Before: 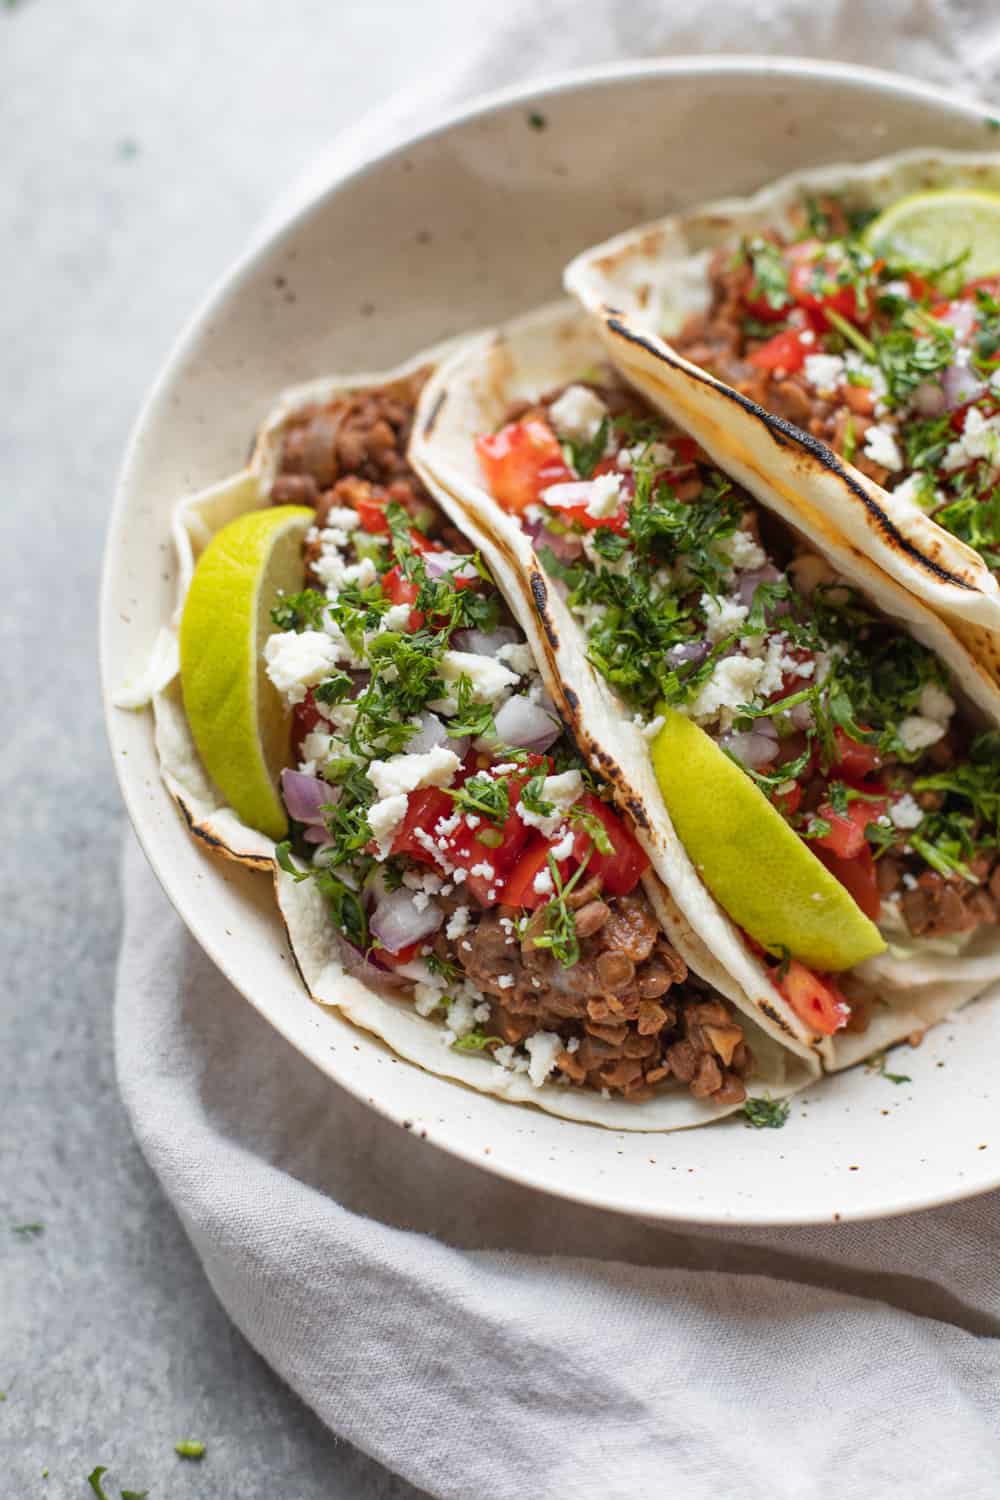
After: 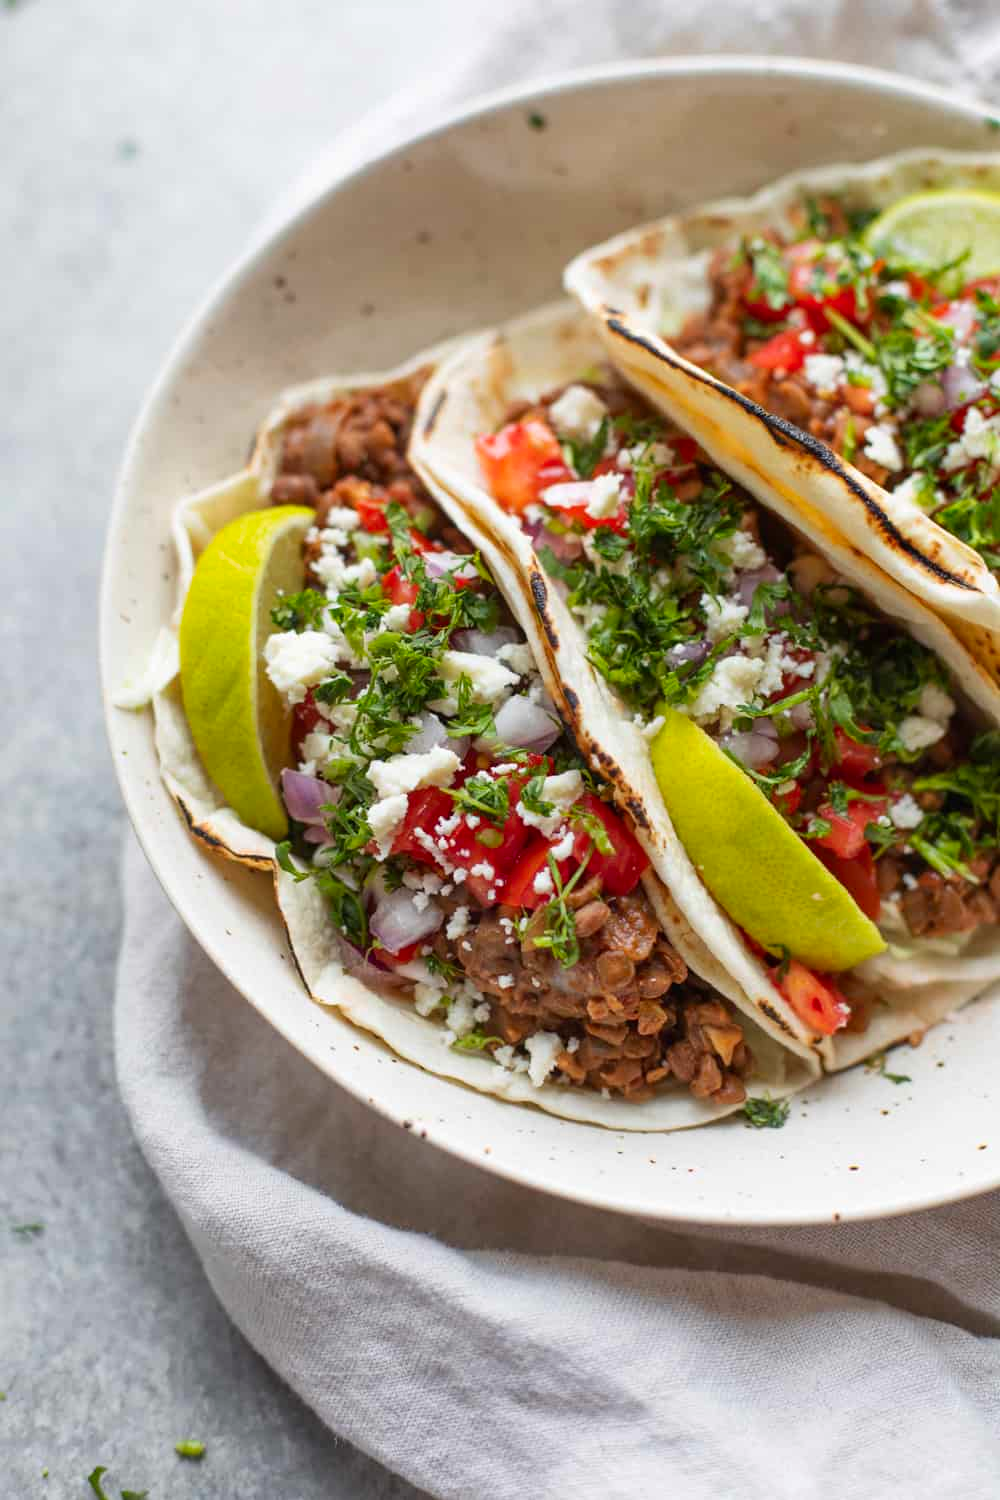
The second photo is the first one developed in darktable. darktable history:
contrast brightness saturation: contrast 0.039, saturation 0.156
